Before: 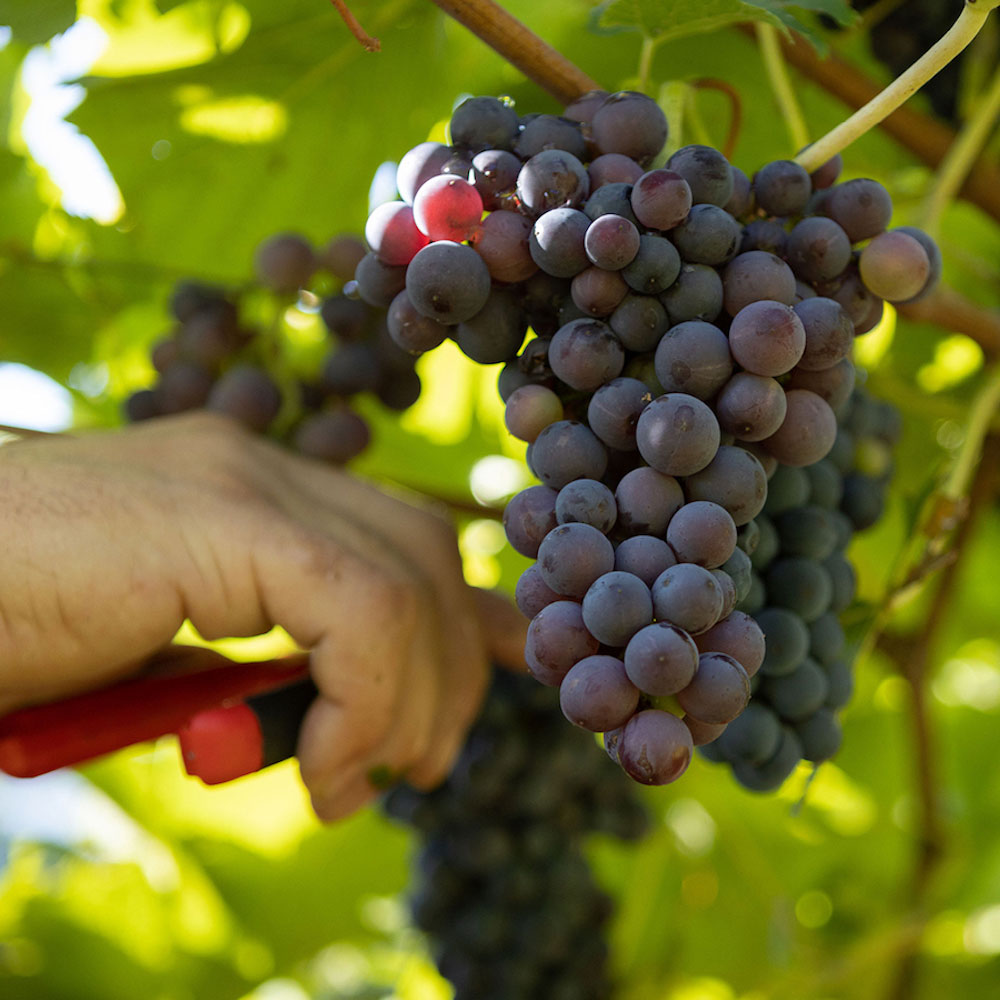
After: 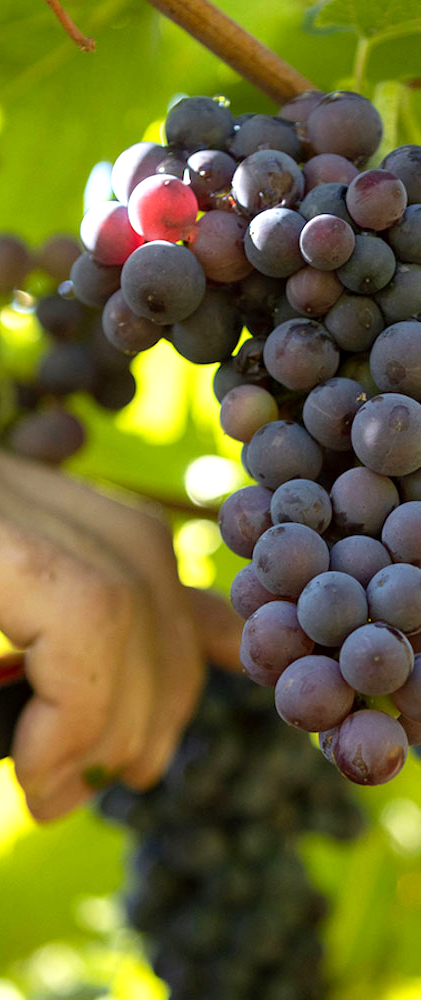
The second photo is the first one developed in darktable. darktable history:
crop: left 28.583%, right 29.231%
exposure: black level correction 0.001, exposure 0.5 EV, compensate exposure bias true, compensate highlight preservation false
